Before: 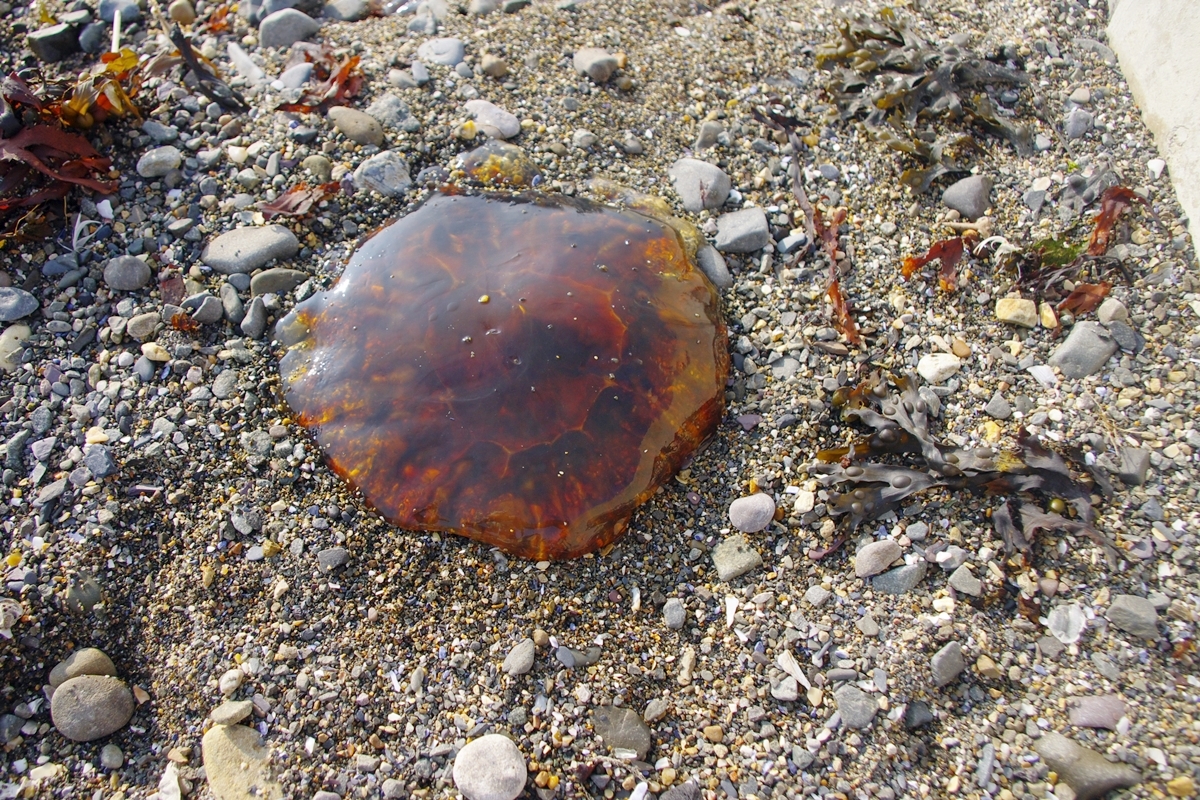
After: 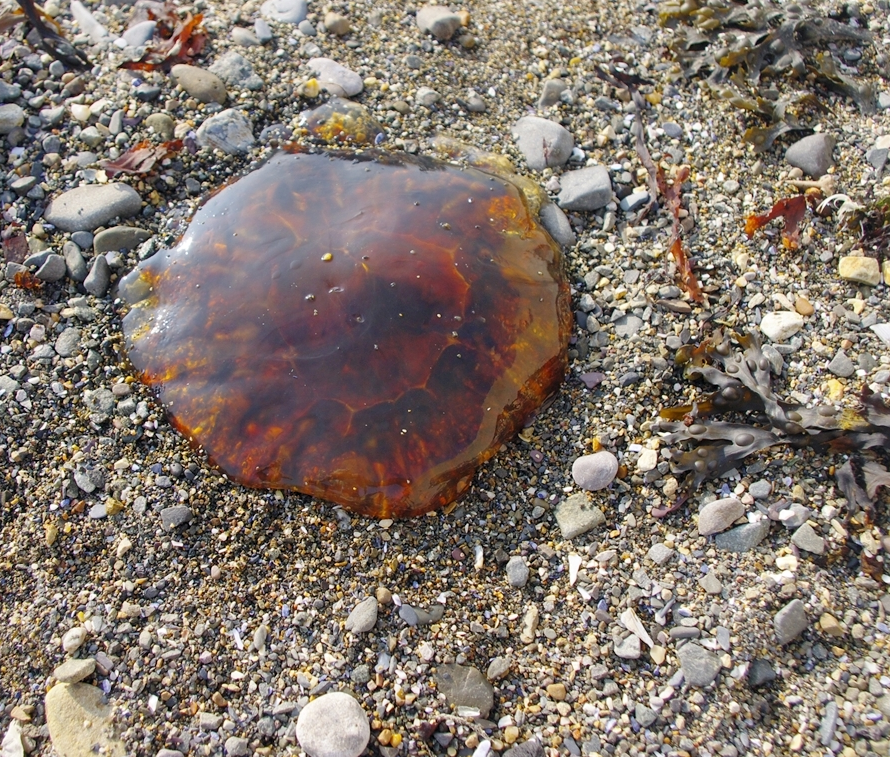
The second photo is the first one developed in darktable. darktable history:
levels: levels [0.016, 0.5, 0.996]
crop and rotate: left 13.15%, top 5.251%, right 12.609%
